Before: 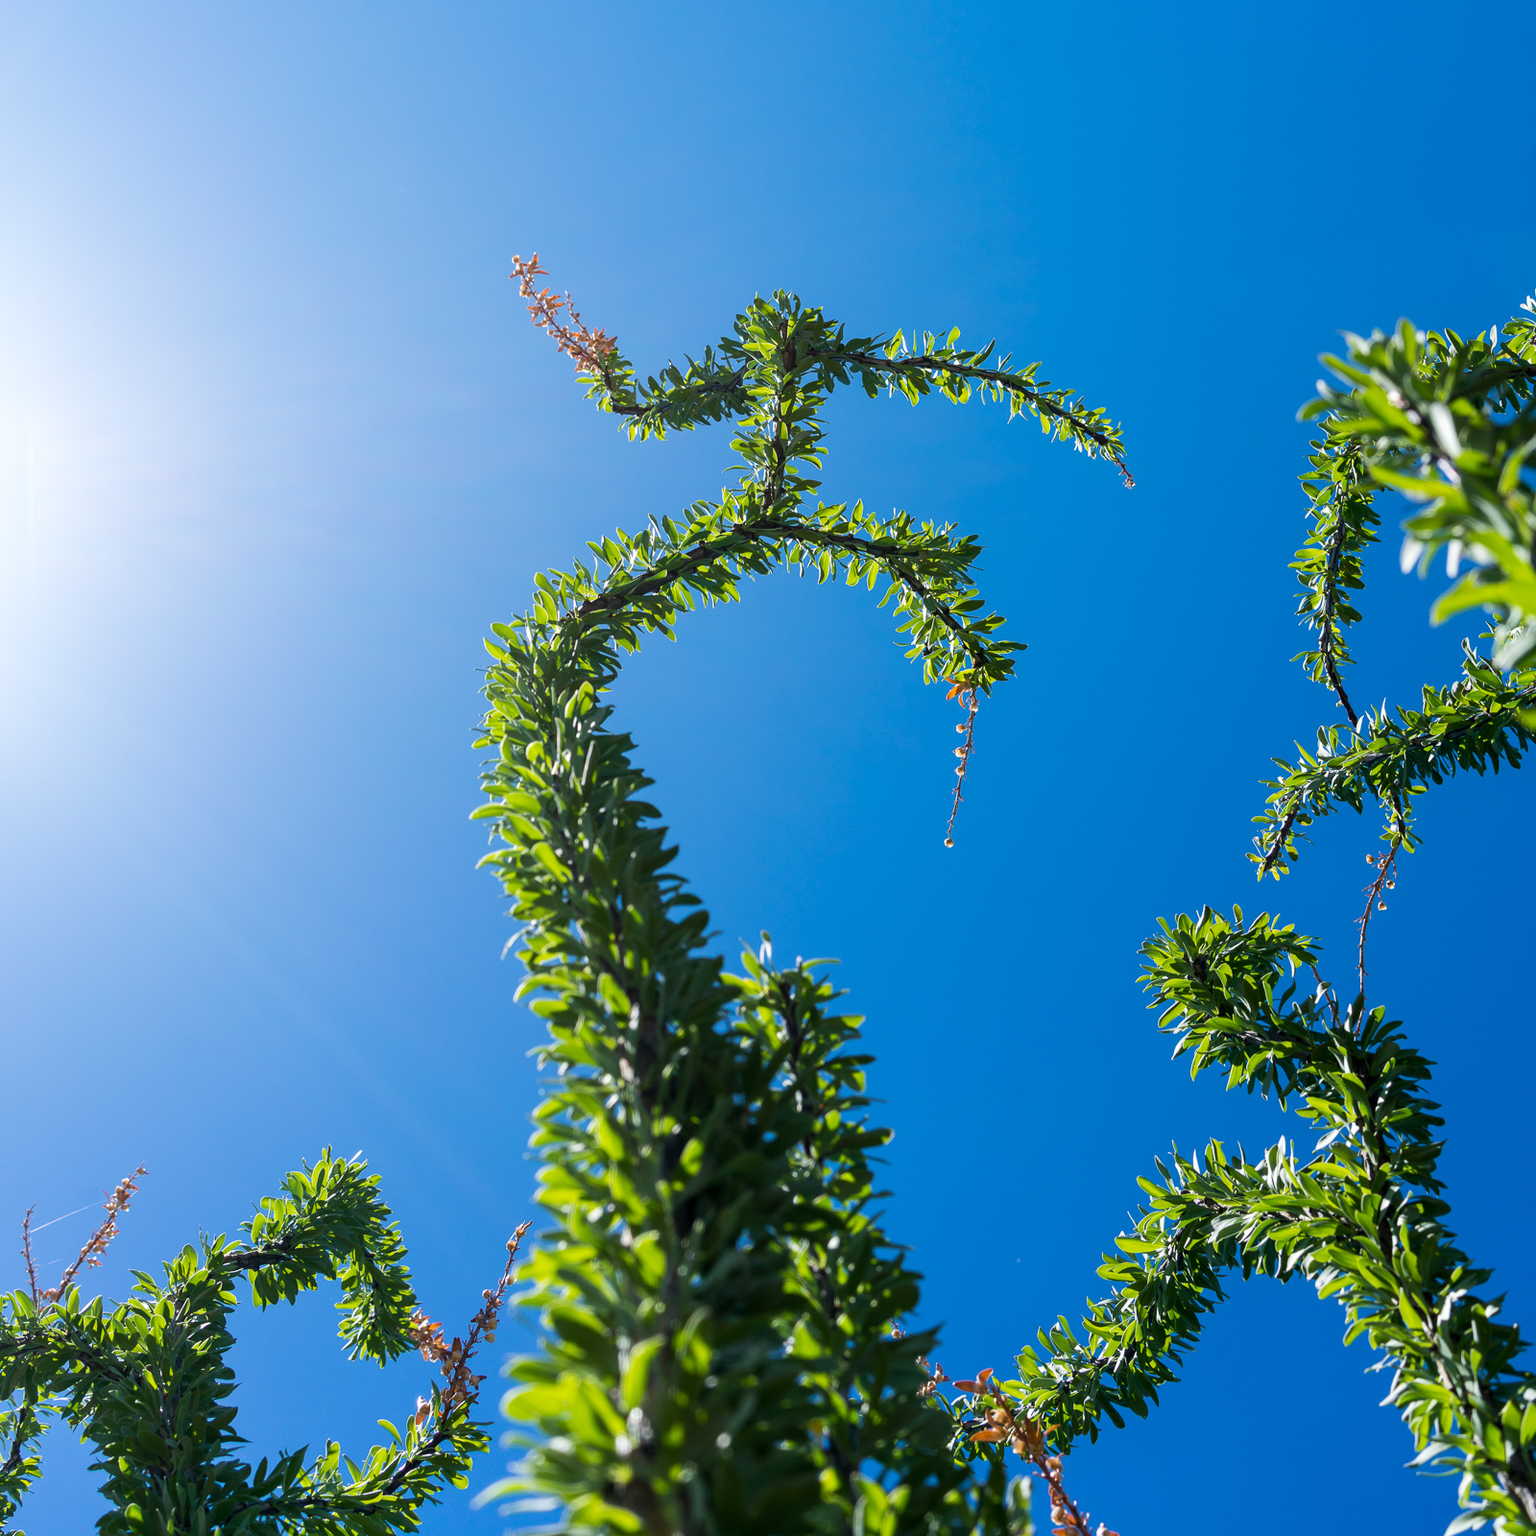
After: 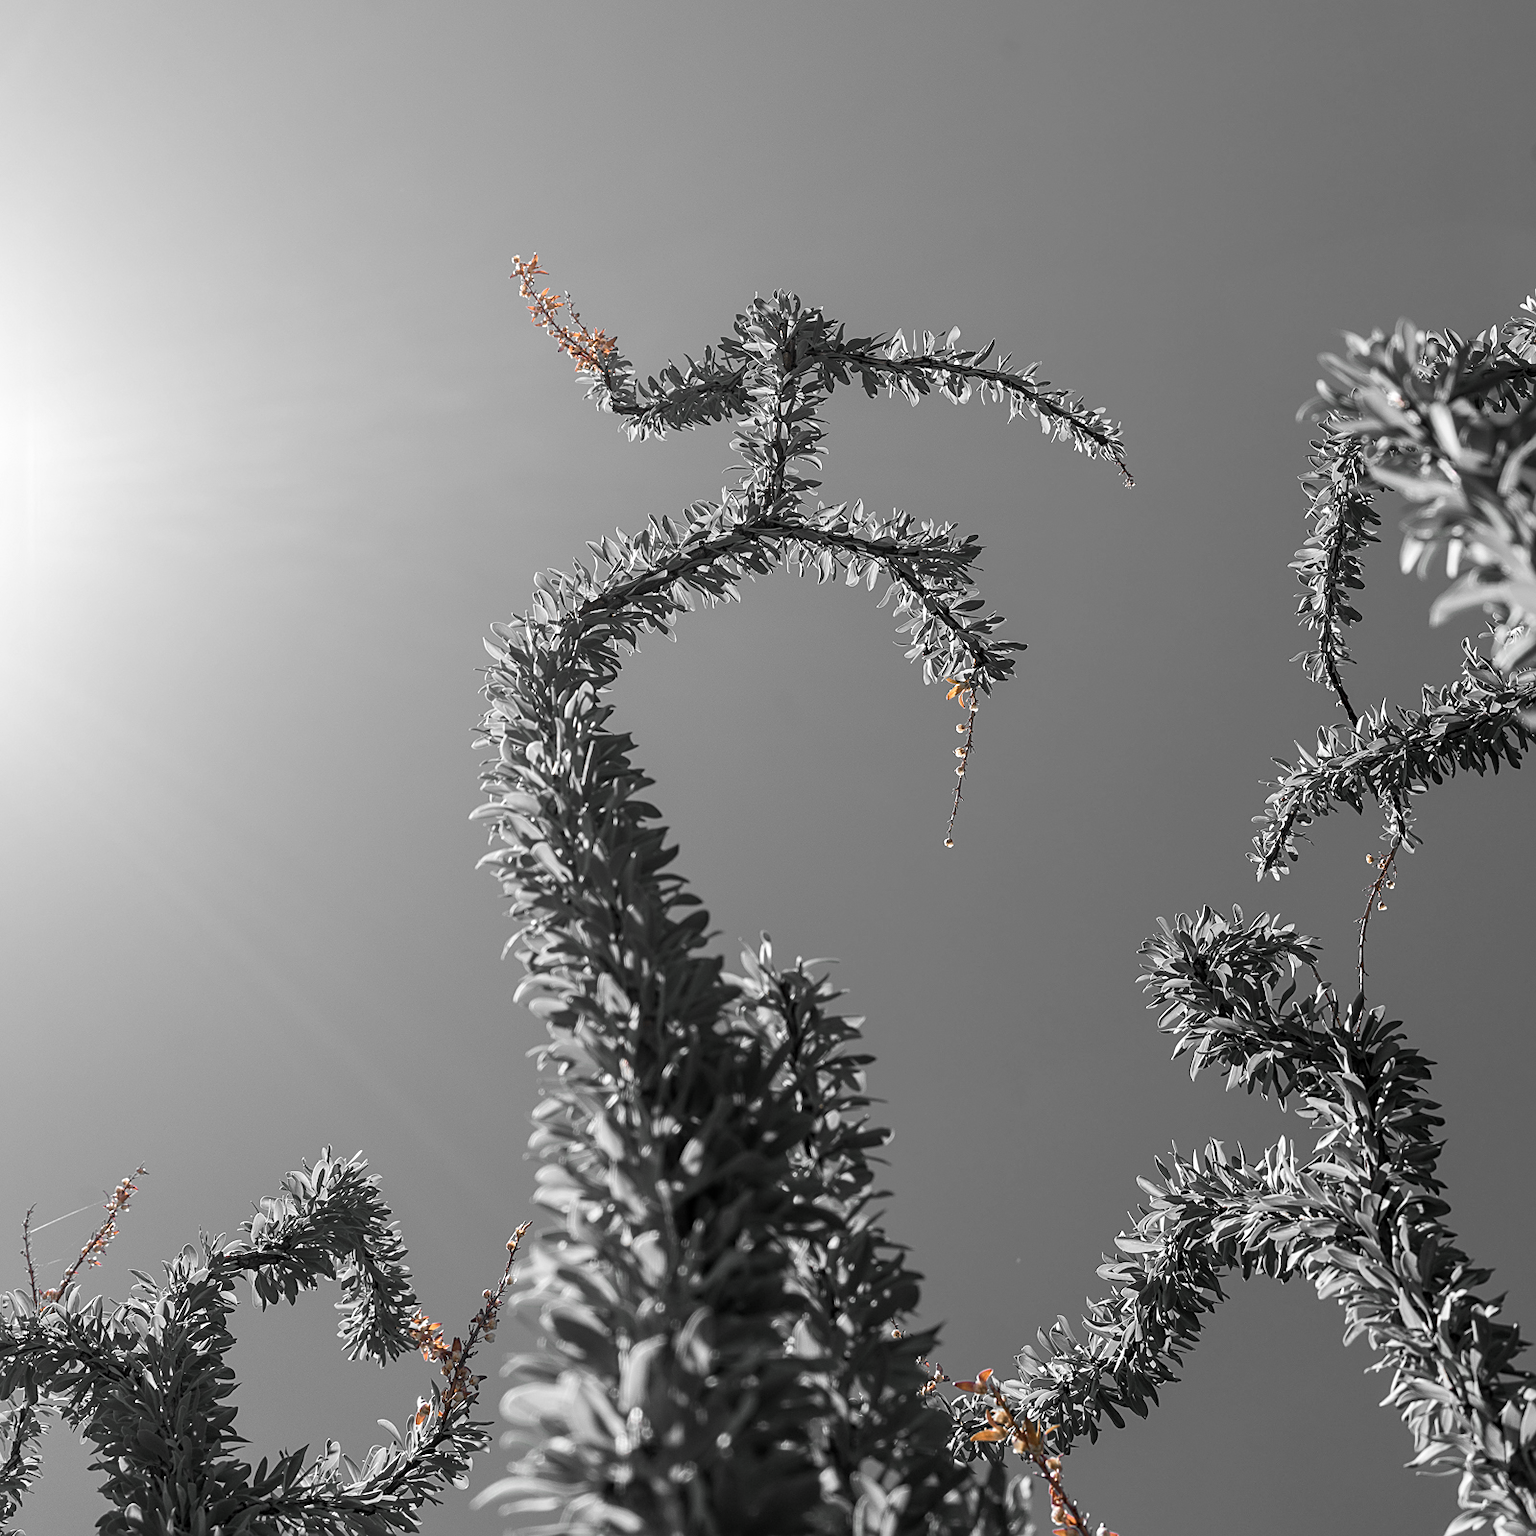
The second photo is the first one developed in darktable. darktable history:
color zones: curves: ch0 [(0, 0.65) (0.096, 0.644) (0.221, 0.539) (0.429, 0.5) (0.571, 0.5) (0.714, 0.5) (0.857, 0.5) (1, 0.65)]; ch1 [(0, 0.5) (0.143, 0.5) (0.257, -0.002) (0.429, 0.04) (0.571, -0.001) (0.714, -0.015) (0.857, 0.024) (1, 0.5)]
local contrast: detail 113%
sharpen: amount 0.472
